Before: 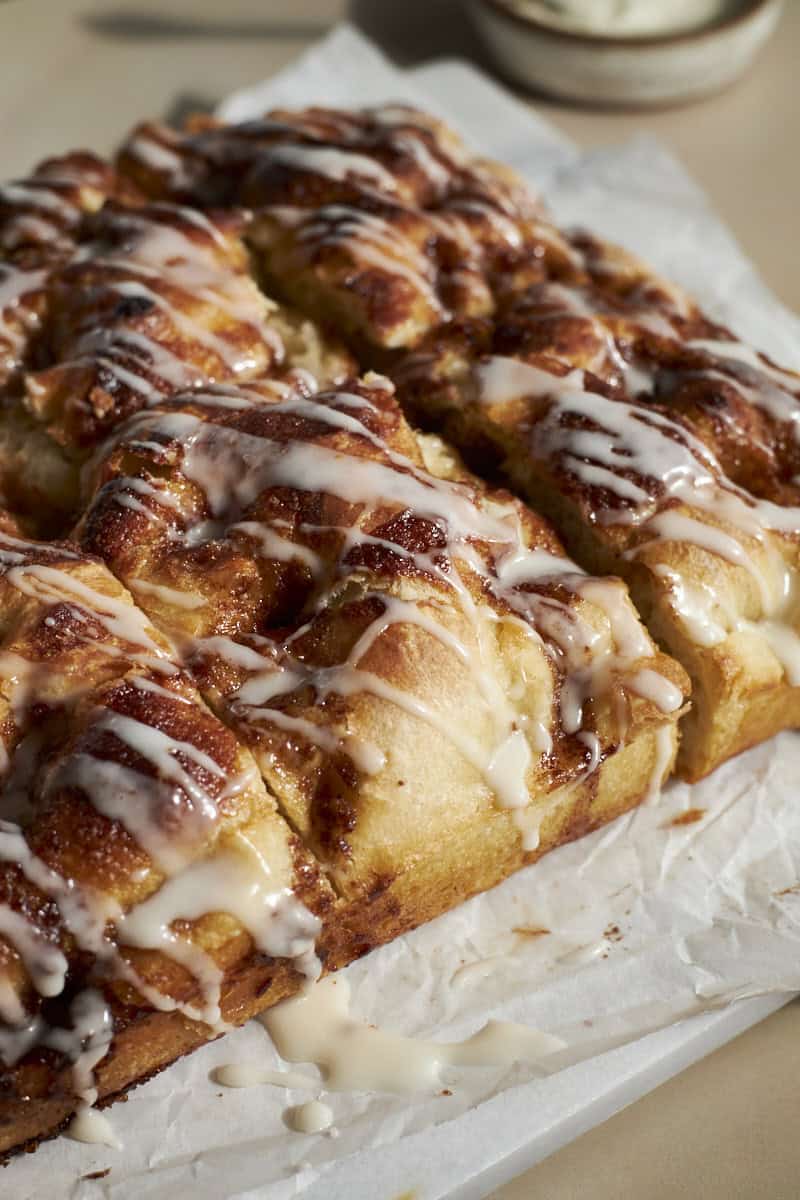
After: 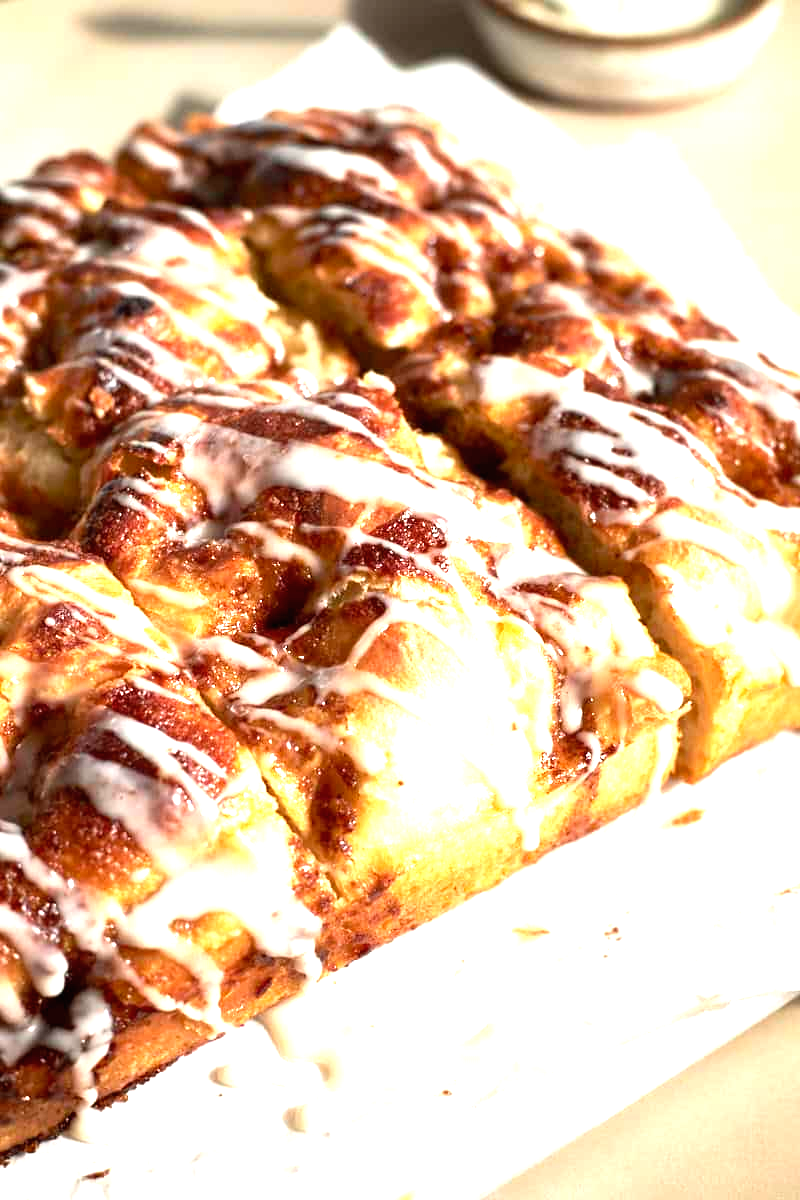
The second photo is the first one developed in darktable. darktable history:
exposure: black level correction 0, exposure 1.704 EV, compensate highlight preservation false
